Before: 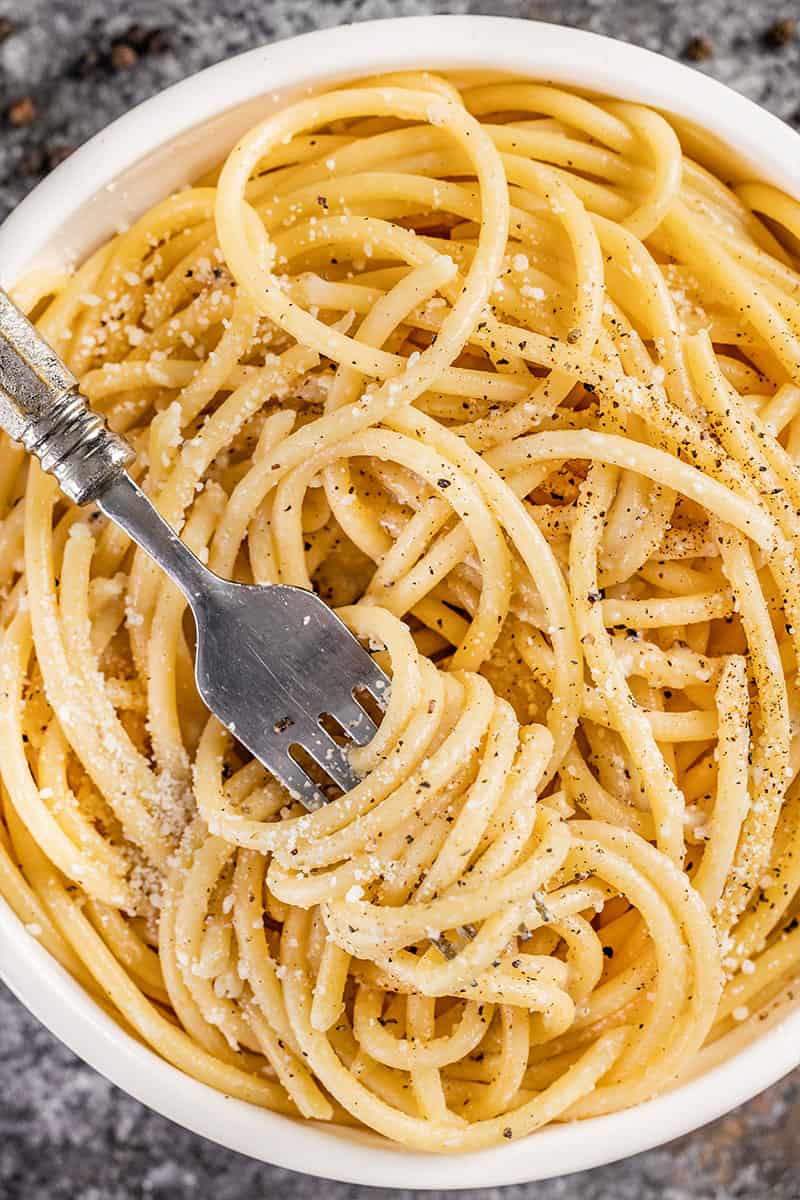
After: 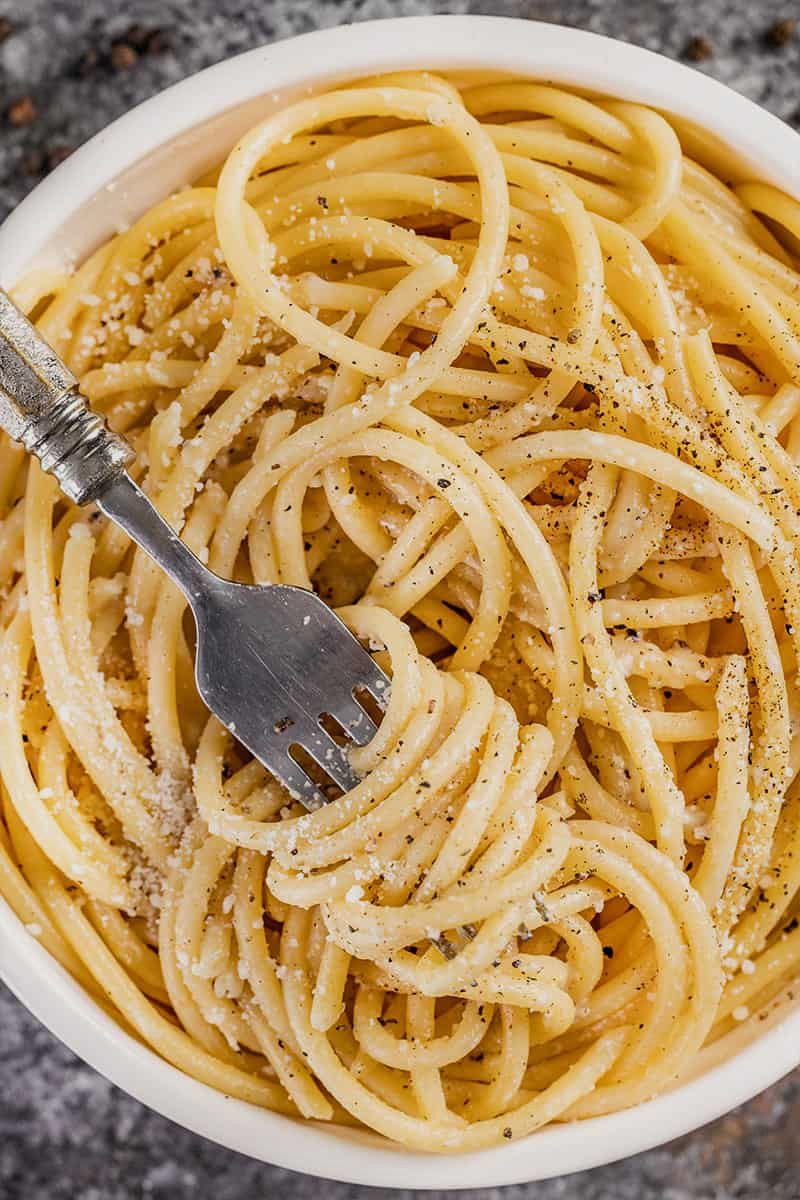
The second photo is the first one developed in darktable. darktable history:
tone equalizer: -8 EV 0.265 EV, -7 EV 0.429 EV, -6 EV 0.4 EV, -5 EV 0.255 EV, -3 EV -0.277 EV, -2 EV -0.43 EV, -1 EV -0.419 EV, +0 EV -0.269 EV
